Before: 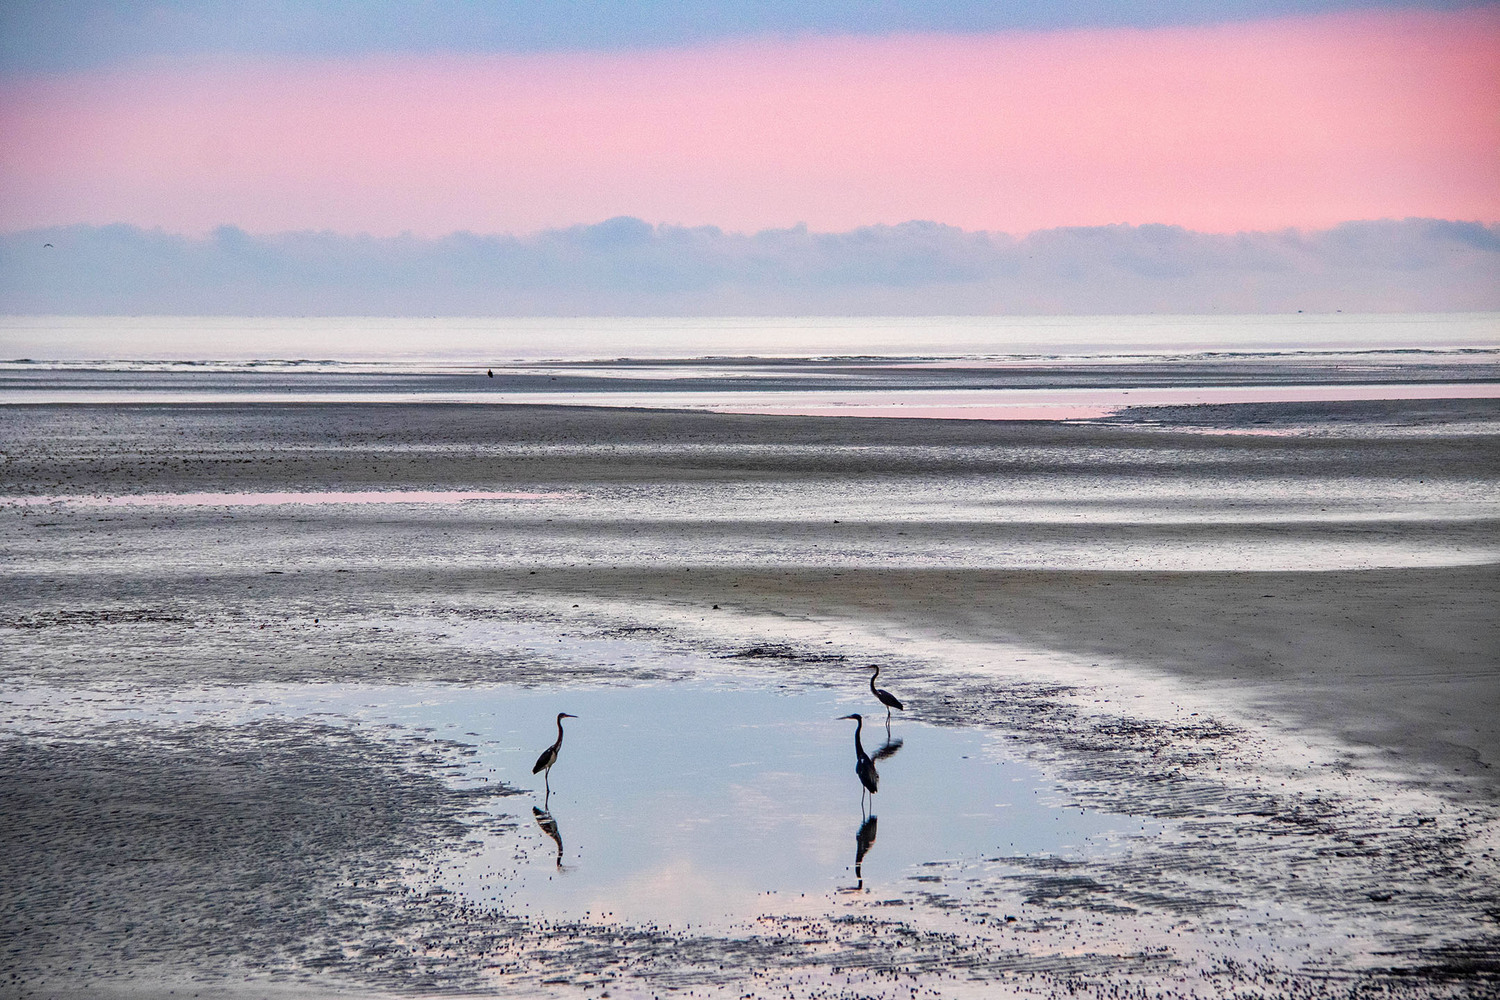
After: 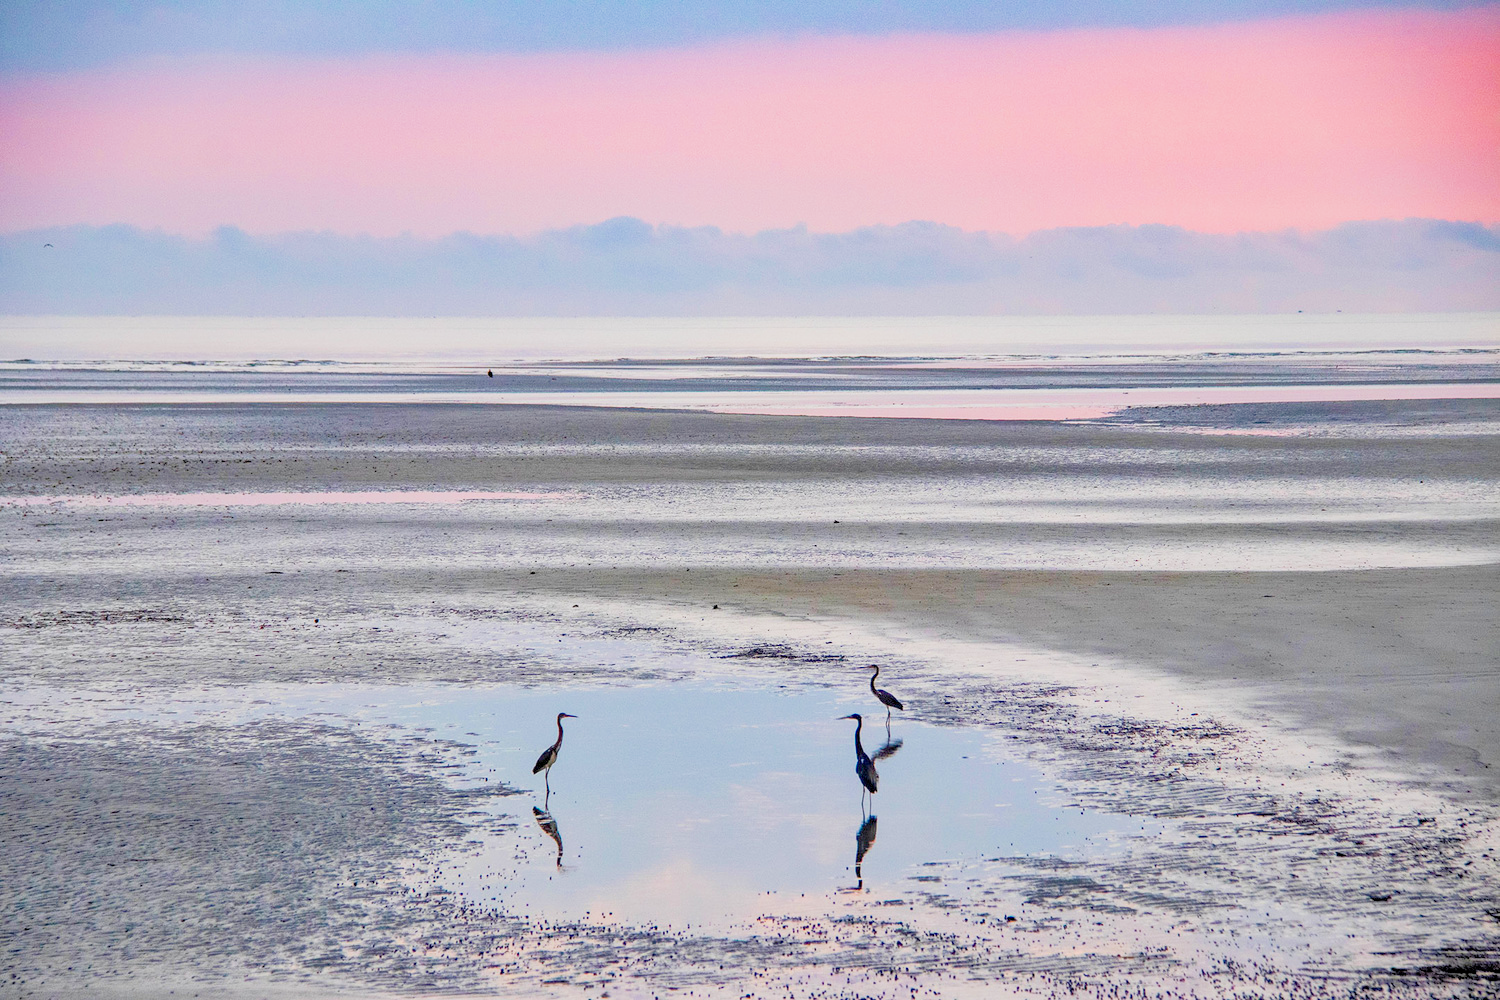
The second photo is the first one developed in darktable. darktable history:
exposure: exposure 0.95 EV, compensate highlight preservation false
tone equalizer: -7 EV 0.15 EV, -6 EV 0.6 EV, -5 EV 1.15 EV, -4 EV 1.33 EV, -3 EV 1.15 EV, -2 EV 0.6 EV, -1 EV 0.15 EV, mask exposure compensation -0.5 EV
filmic rgb: black relative exposure -8.79 EV, white relative exposure 4.98 EV, threshold 6 EV, target black luminance 0%, hardness 3.77, latitude 66.34%, contrast 0.822, highlights saturation mix 10%, shadows ↔ highlights balance 20%, add noise in highlights 0.1, color science v4 (2020), iterations of high-quality reconstruction 0, type of noise poissonian, enable highlight reconstruction true
